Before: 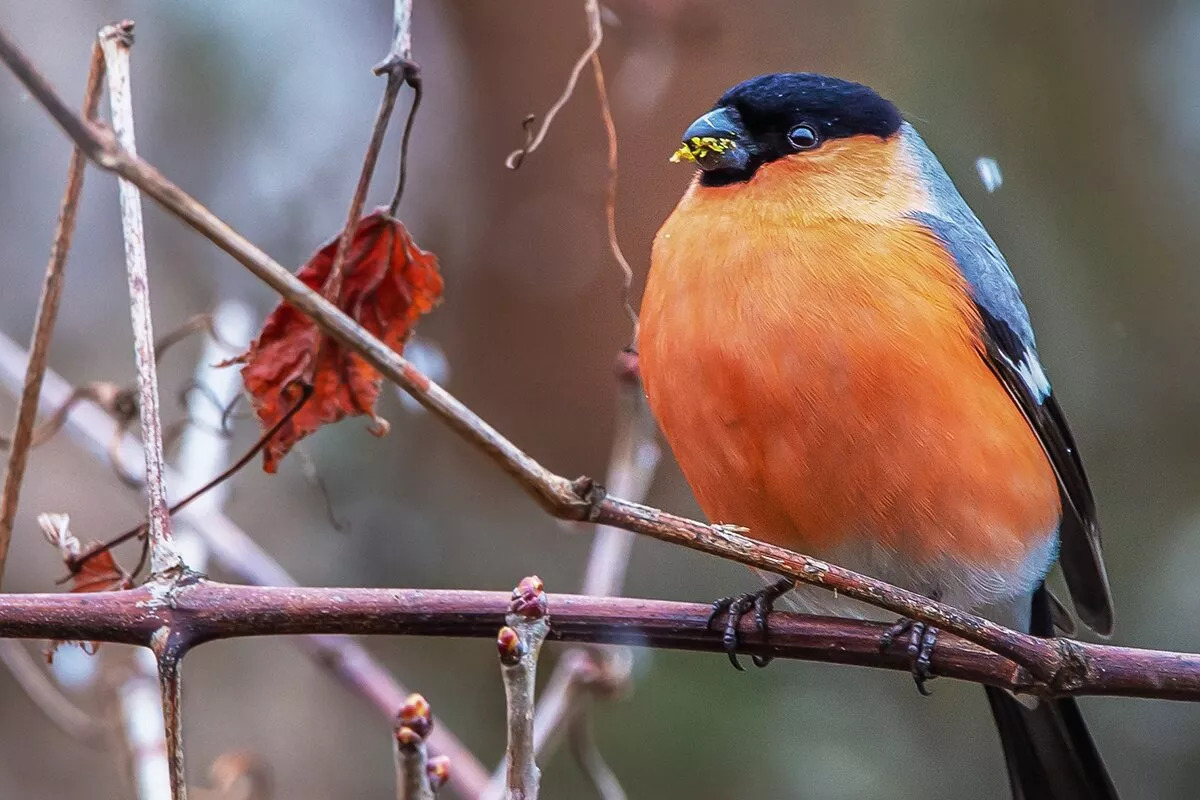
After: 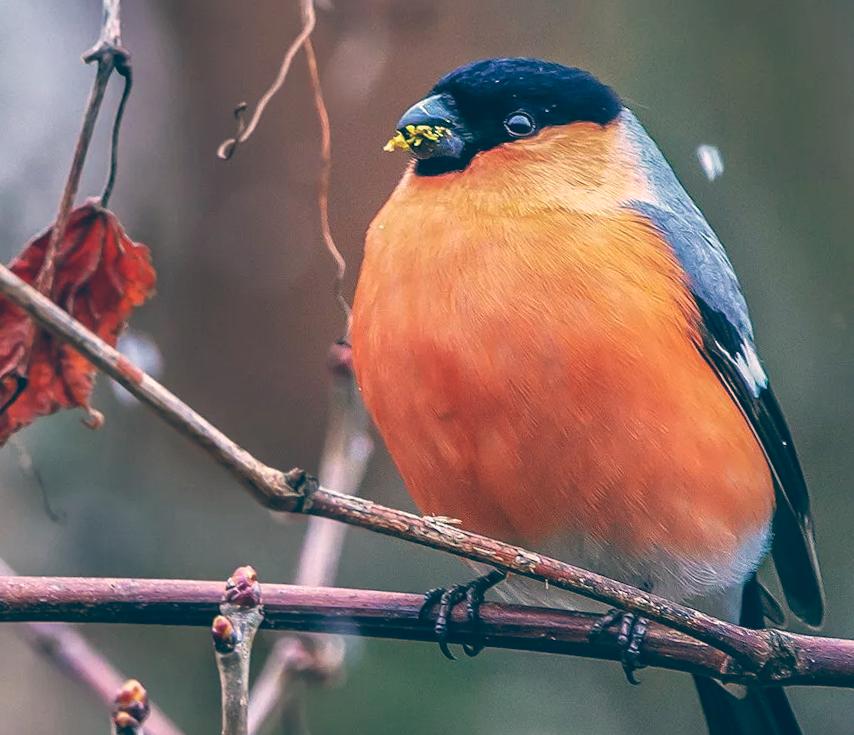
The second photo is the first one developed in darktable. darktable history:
color balance: lift [1.006, 0.985, 1.002, 1.015], gamma [1, 0.953, 1.008, 1.047], gain [1.076, 1.13, 1.004, 0.87]
rotate and perspective: lens shift (vertical) 0.048, lens shift (horizontal) -0.024, automatic cropping off
crop and rotate: left 24.034%, top 2.838%, right 6.406%, bottom 6.299%
